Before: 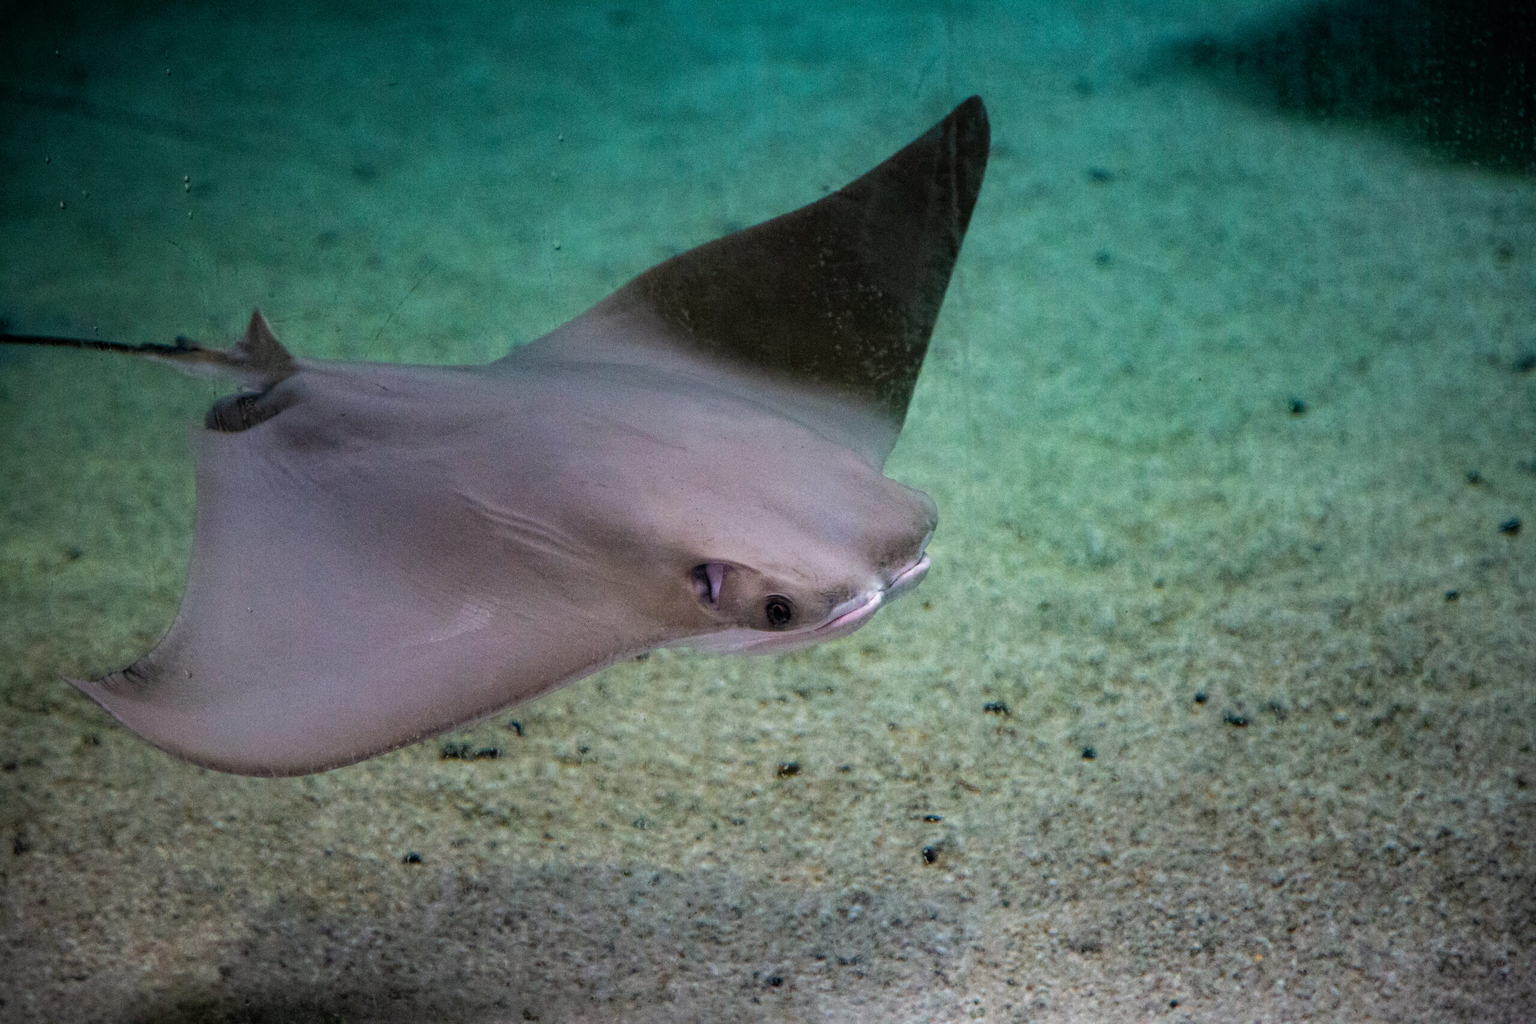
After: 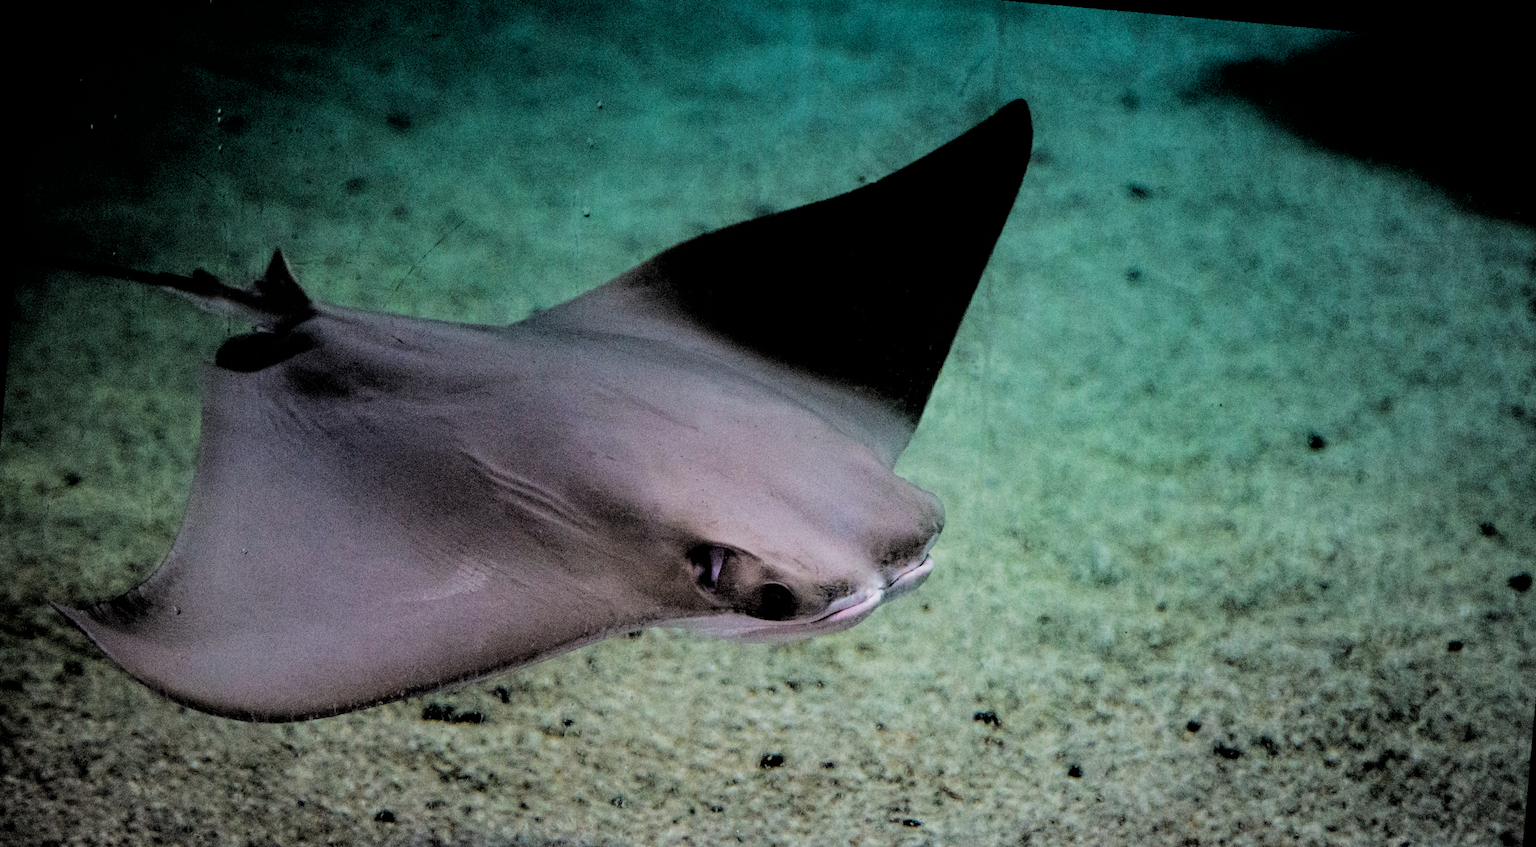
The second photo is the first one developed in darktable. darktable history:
crop: left 2.737%, top 7.287%, right 3.421%, bottom 20.179%
rgb levels: levels [[0.034, 0.472, 0.904], [0, 0.5, 1], [0, 0.5, 1]]
rotate and perspective: rotation 5.12°, automatic cropping off
filmic rgb: black relative exposure -5 EV, hardness 2.88, contrast 1.3, highlights saturation mix -30%
